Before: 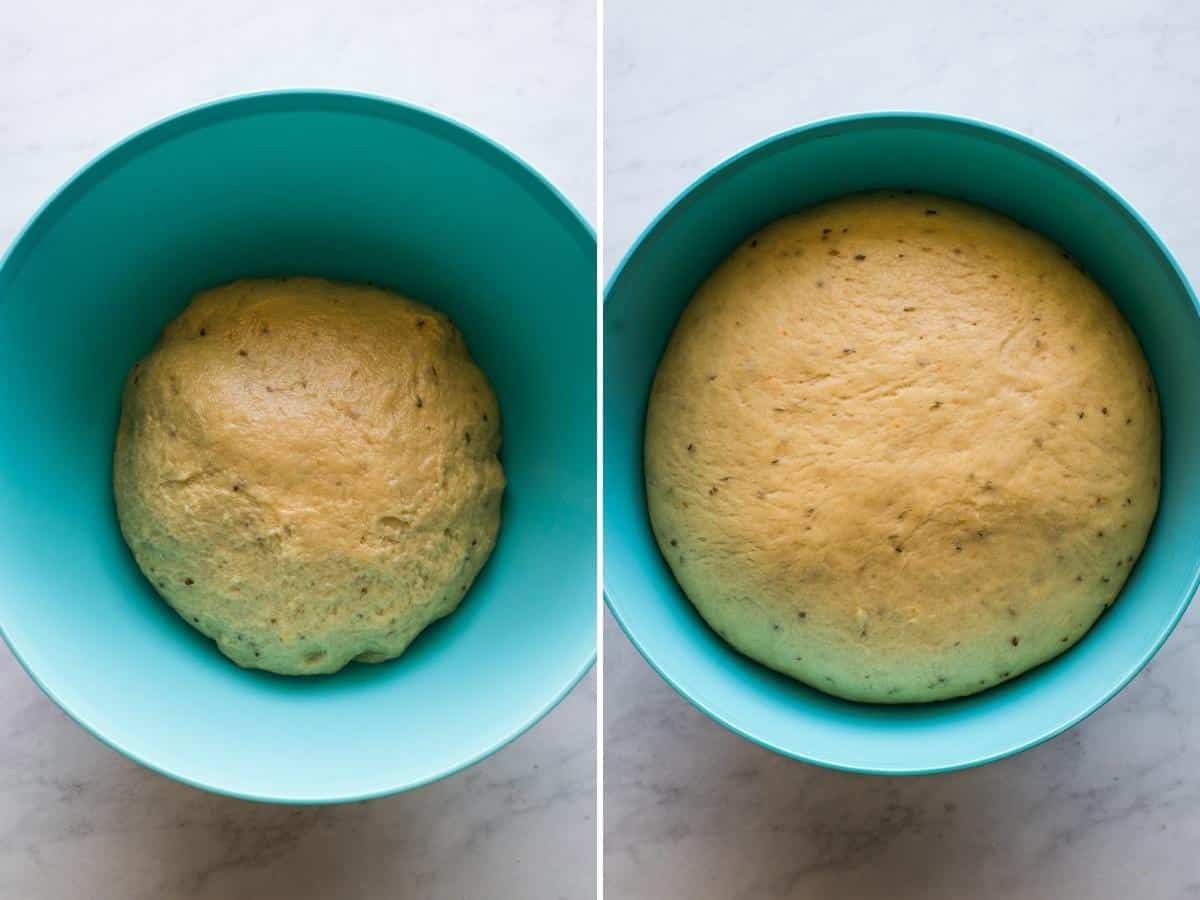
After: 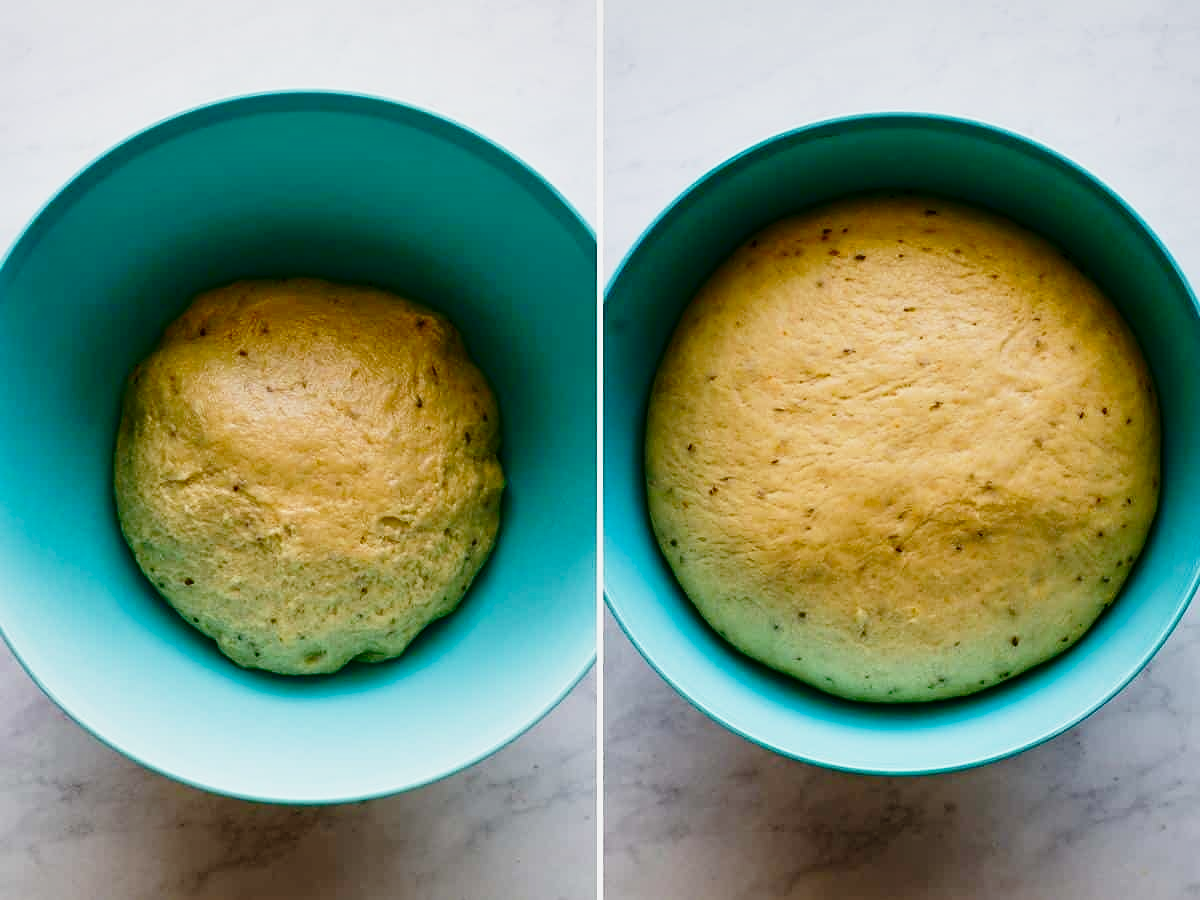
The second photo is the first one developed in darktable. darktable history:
shadows and highlights: radius 134.45, soften with gaussian
exposure: exposure -0.469 EV, compensate highlight preservation false
sharpen: radius 1.031
contrast brightness saturation: contrast 0.068, brightness -0.151, saturation 0.106
base curve: curves: ch0 [(0, 0) (0.028, 0.03) (0.121, 0.232) (0.46, 0.748) (0.859, 0.968) (1, 1)], preserve colors none
